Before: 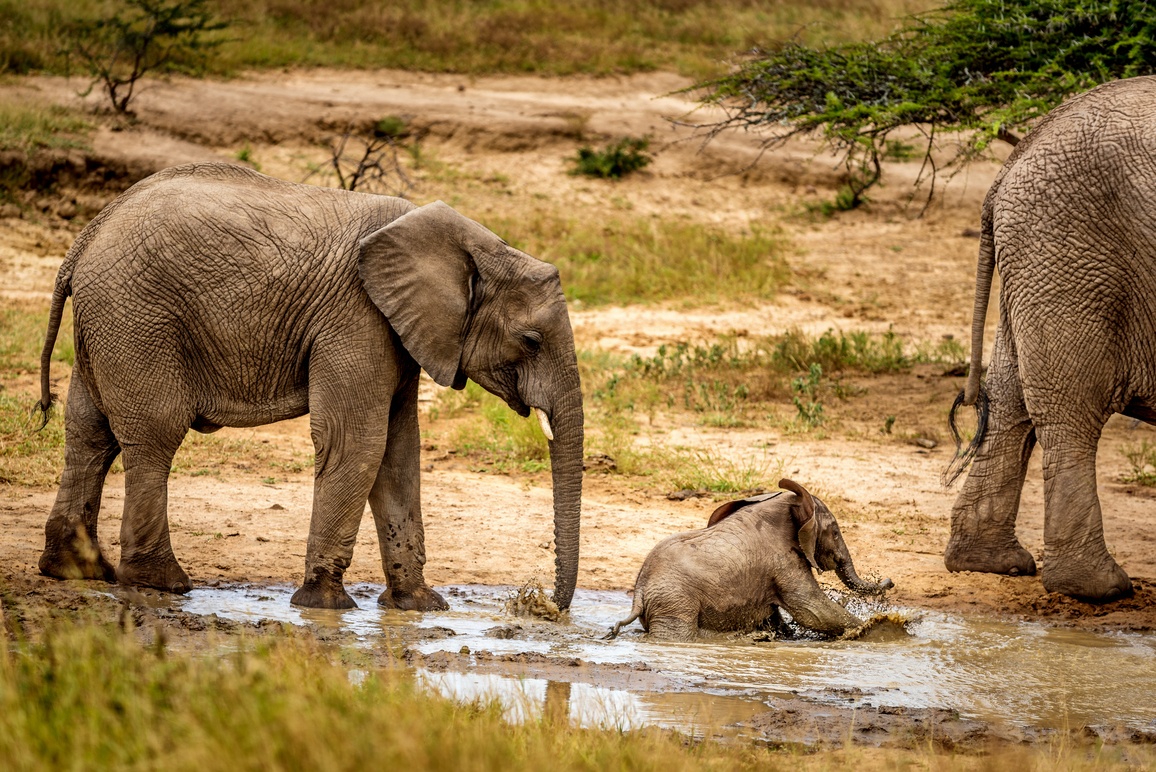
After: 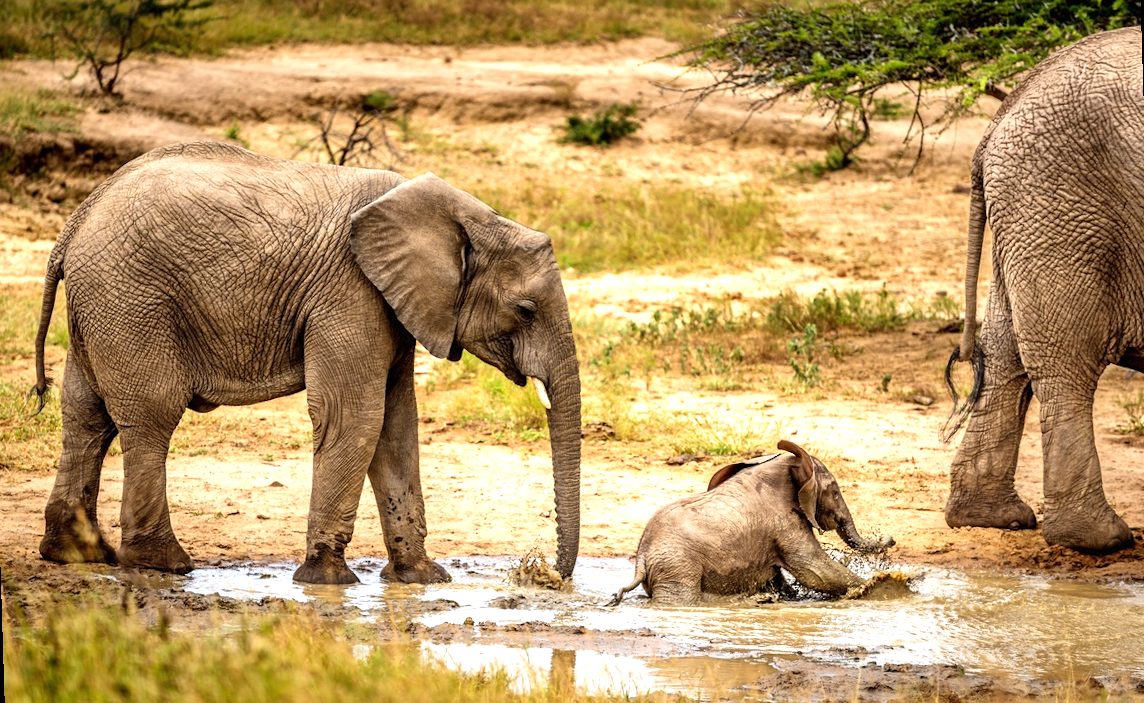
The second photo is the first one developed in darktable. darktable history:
exposure: black level correction 0, exposure 0.68 EV, compensate exposure bias true, compensate highlight preservation false
rotate and perspective: rotation -1.77°, lens shift (horizontal) 0.004, automatic cropping off
crop: left 1.507%, top 6.147%, right 1.379%, bottom 6.637%
